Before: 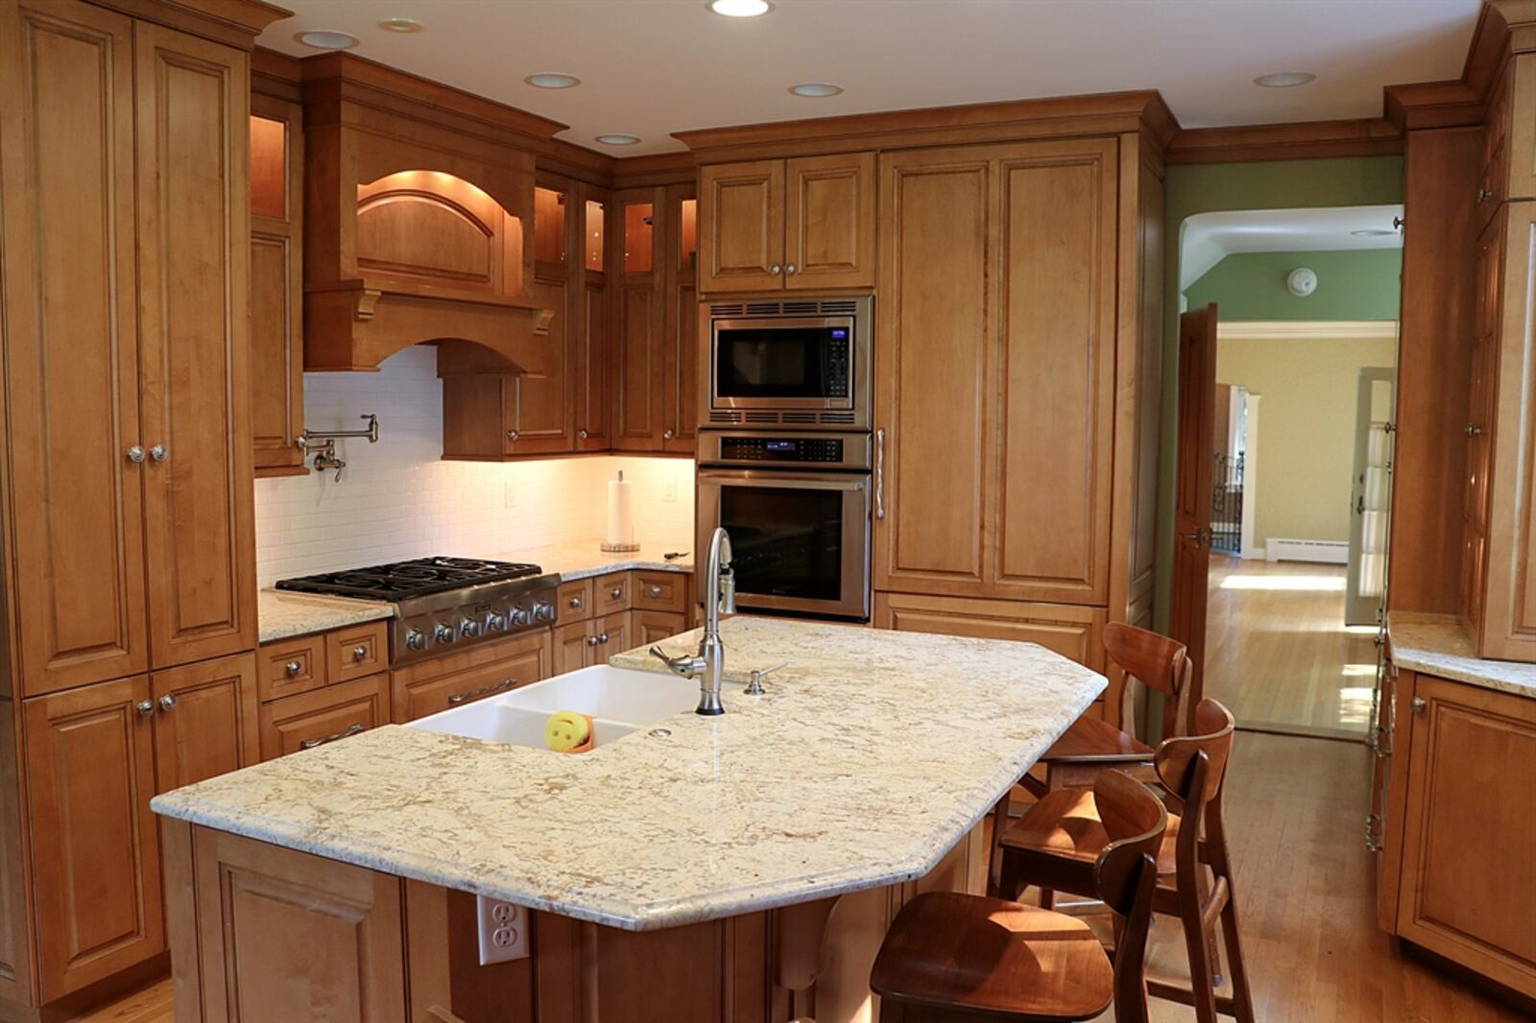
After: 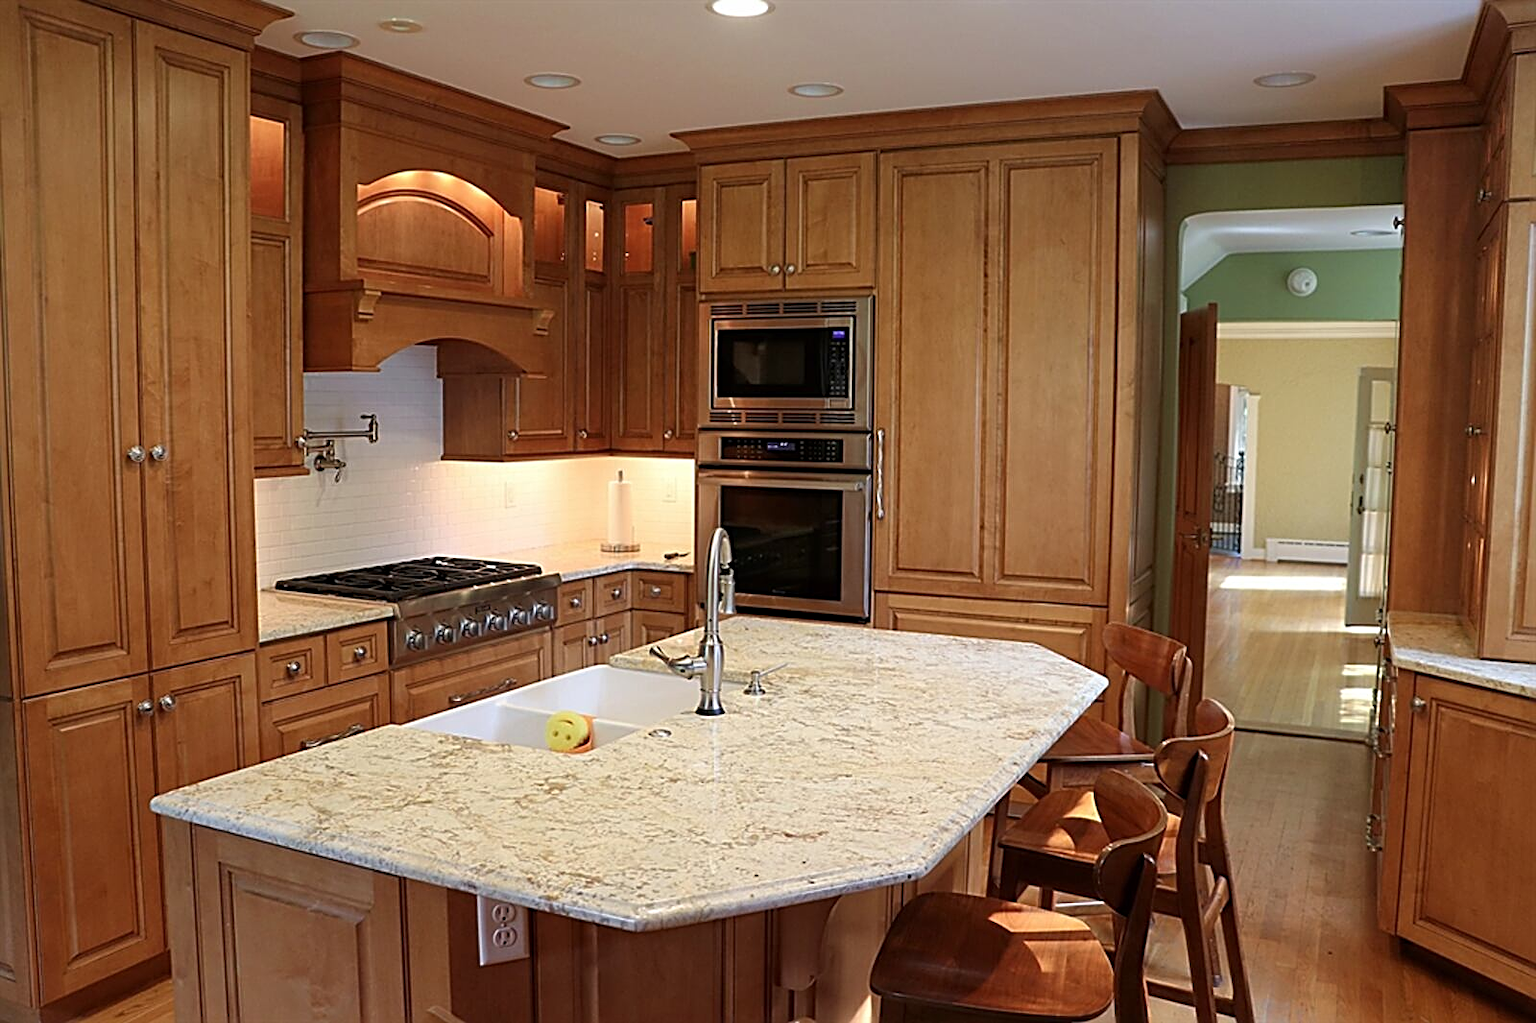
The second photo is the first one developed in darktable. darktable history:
sharpen: radius 2.551, amount 0.649
